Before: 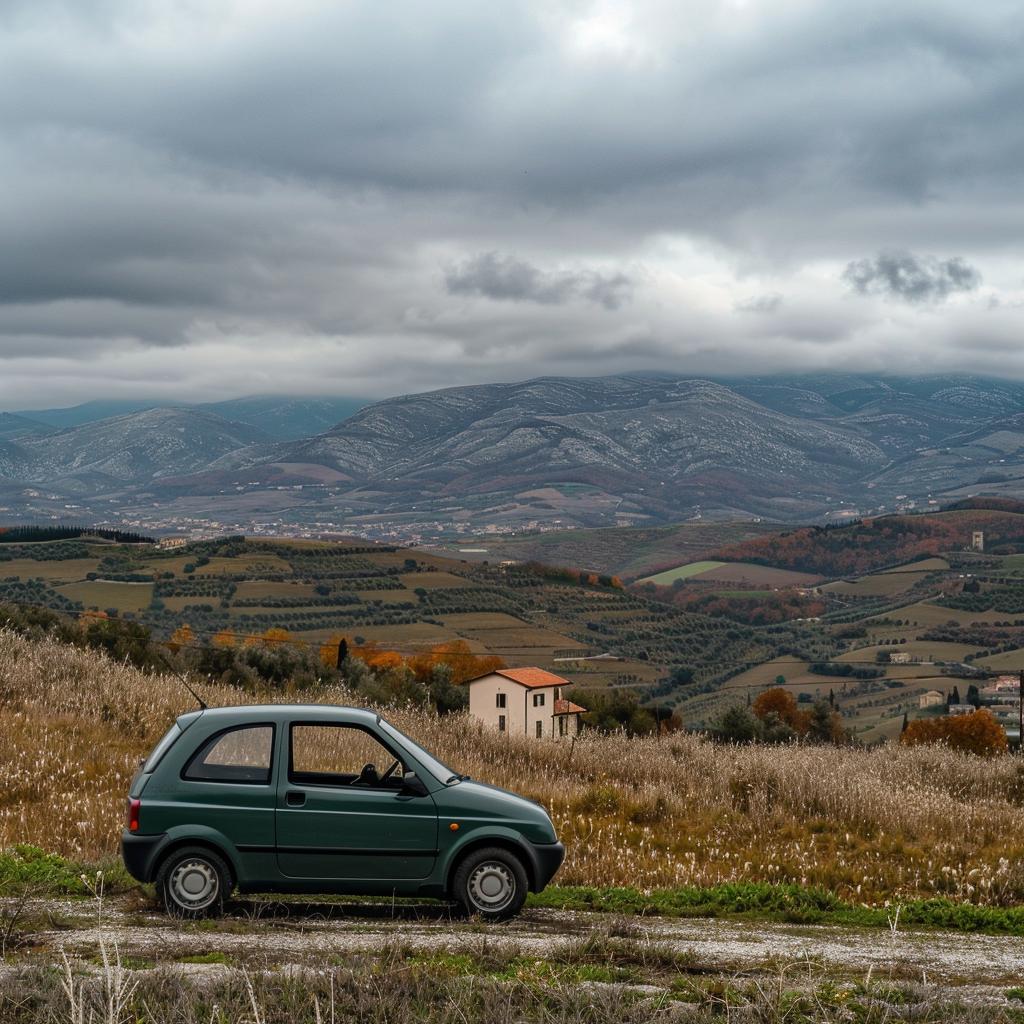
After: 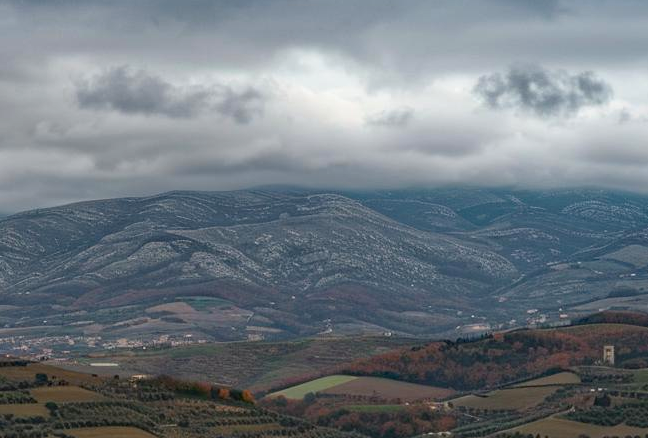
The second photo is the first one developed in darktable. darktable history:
crop: left 36.107%, top 18.165%, right 0.58%, bottom 38.991%
haze removal: compatibility mode true, adaptive false
